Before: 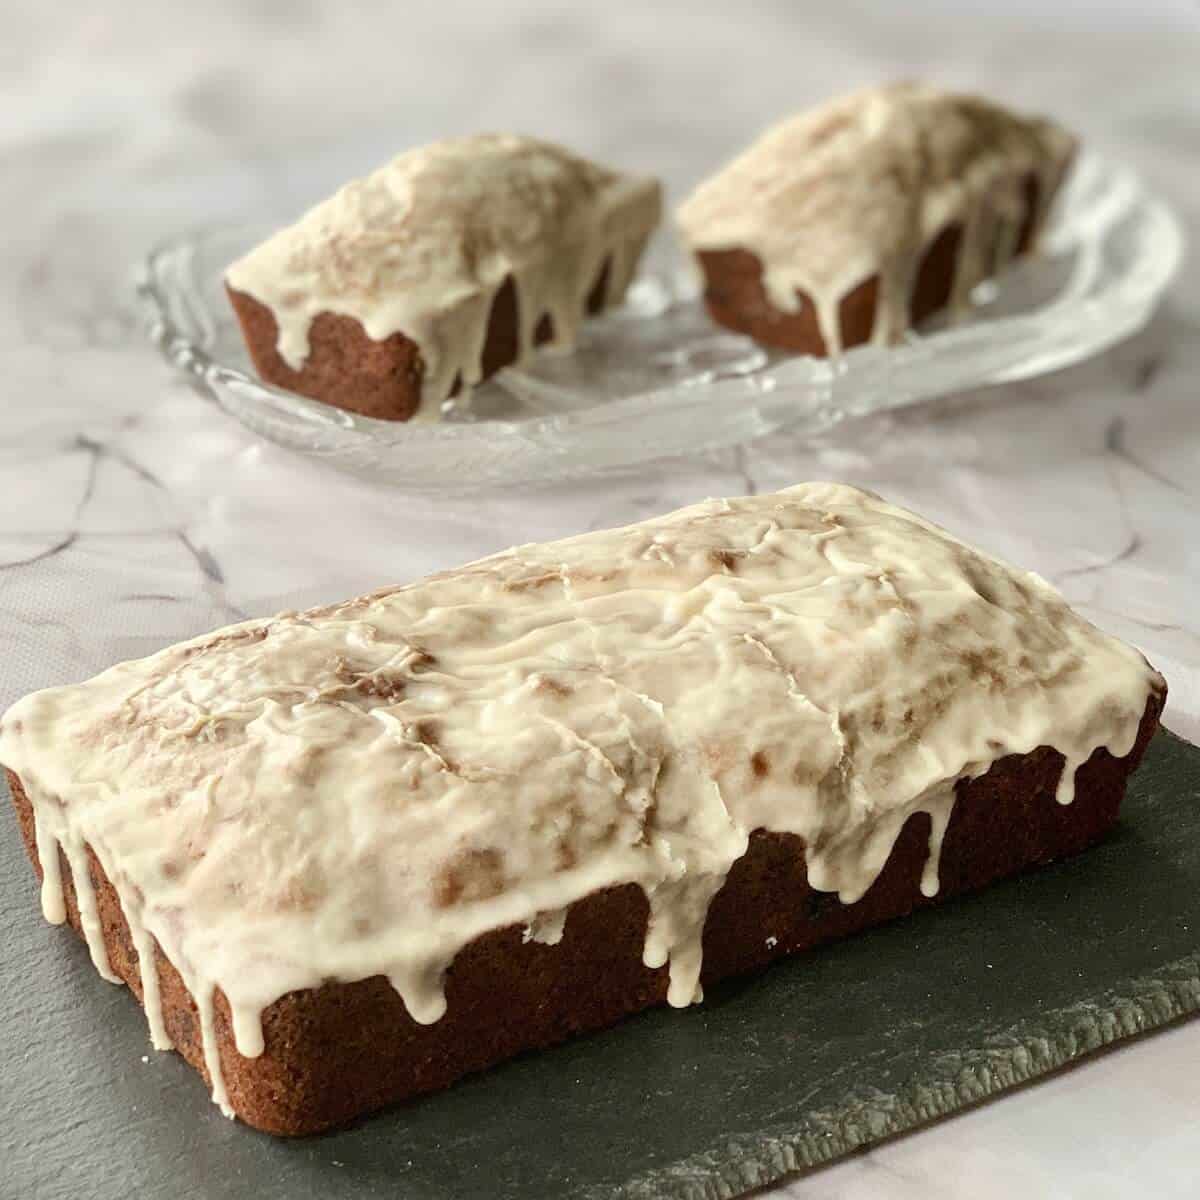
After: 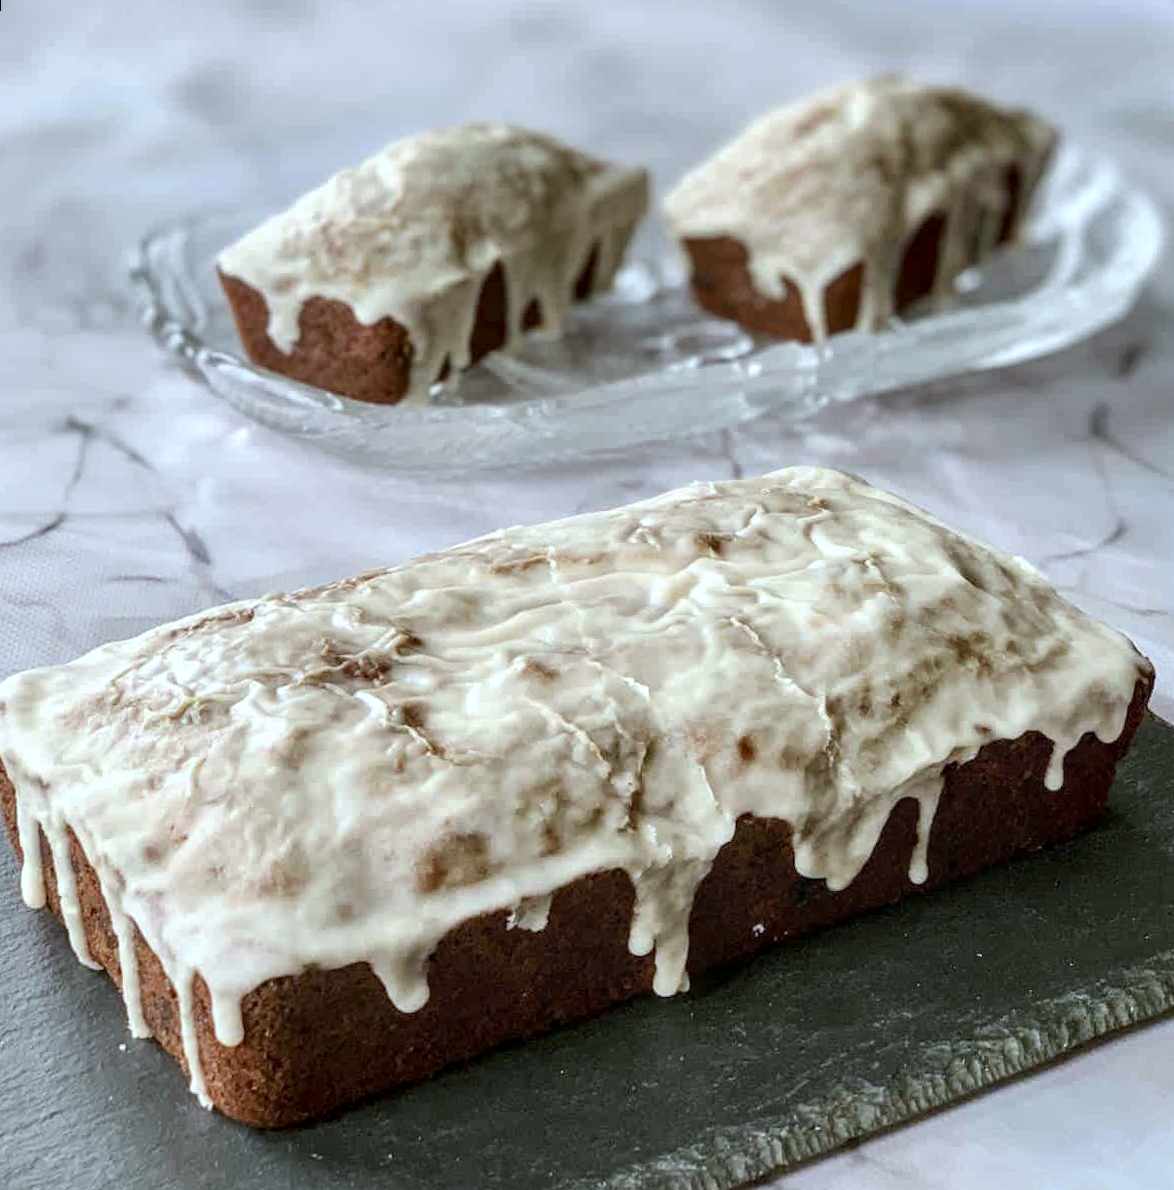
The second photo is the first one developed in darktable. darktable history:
local contrast: detail 130%
white balance: red 0.926, green 1.003, blue 1.133
rotate and perspective: rotation 0.226°, lens shift (vertical) -0.042, crop left 0.023, crop right 0.982, crop top 0.006, crop bottom 0.994
